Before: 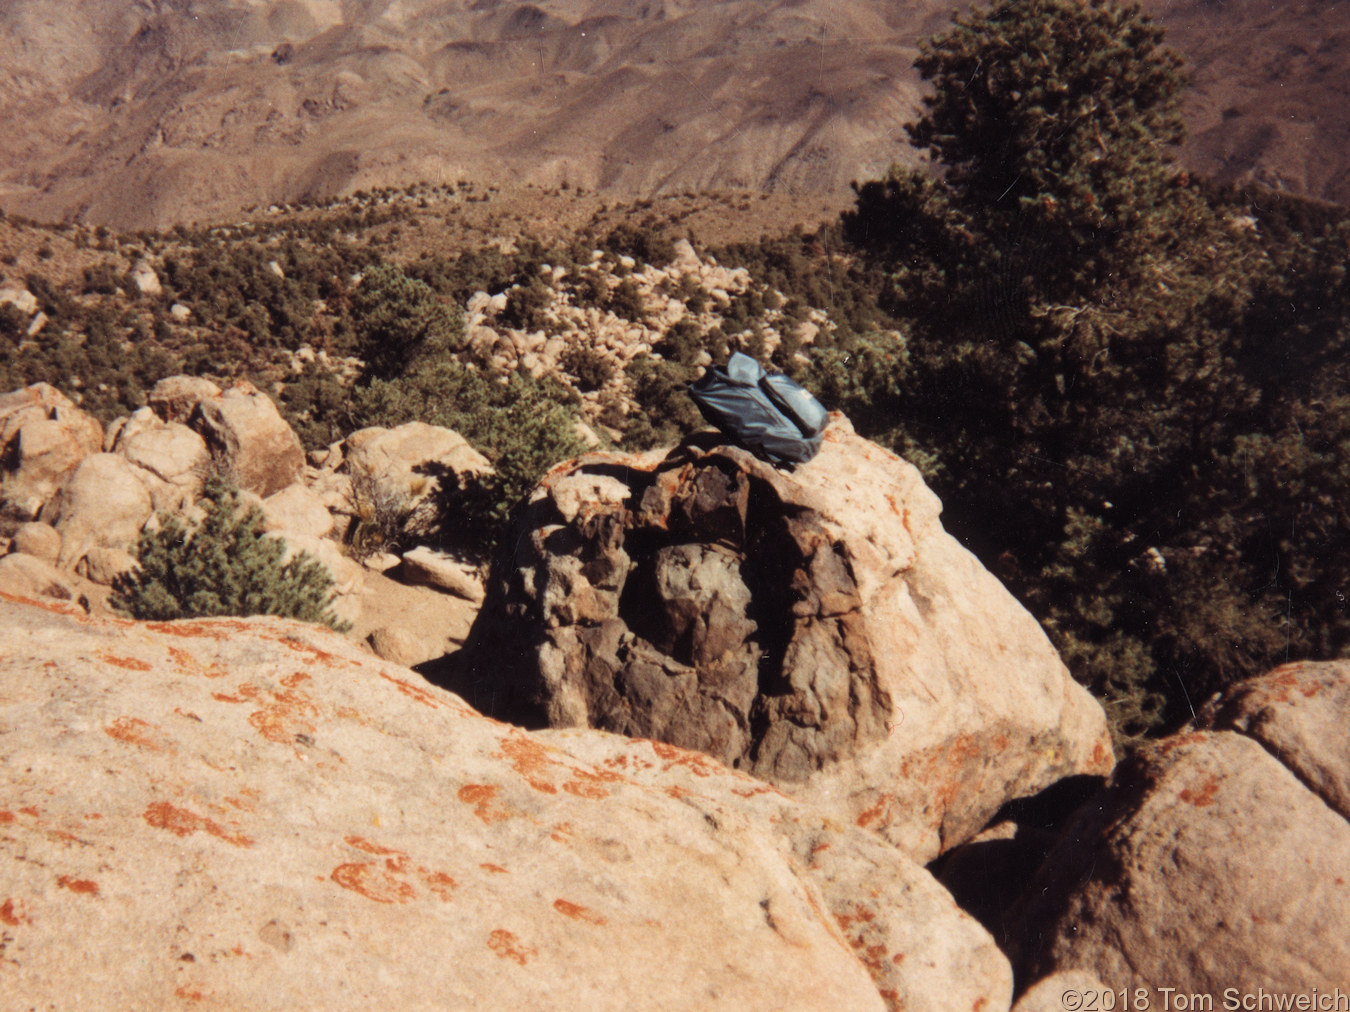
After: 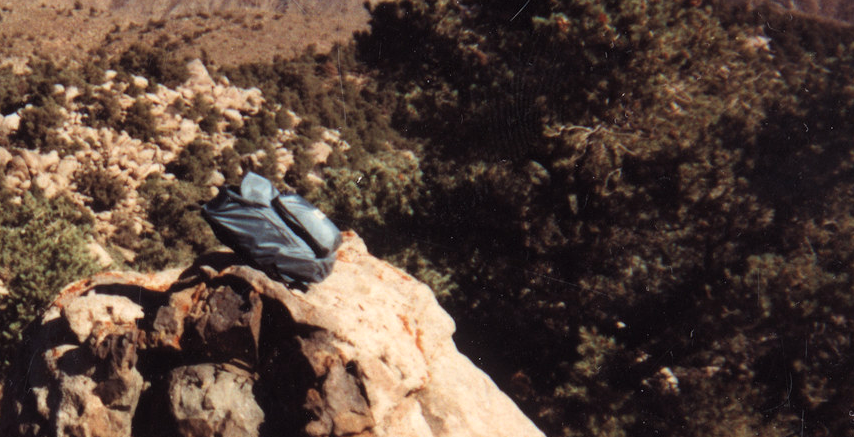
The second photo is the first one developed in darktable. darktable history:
crop: left 36.109%, top 17.87%, right 0.626%, bottom 38.93%
exposure: exposure 0.234 EV, compensate highlight preservation false
